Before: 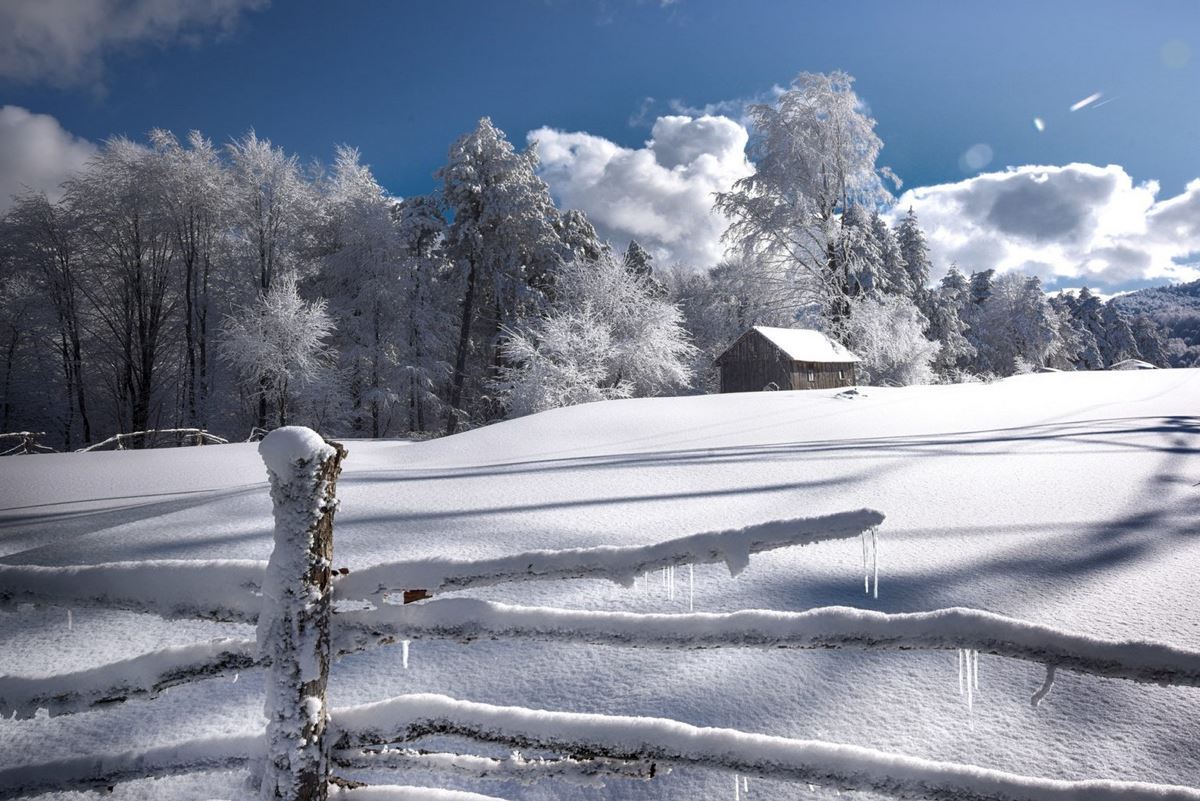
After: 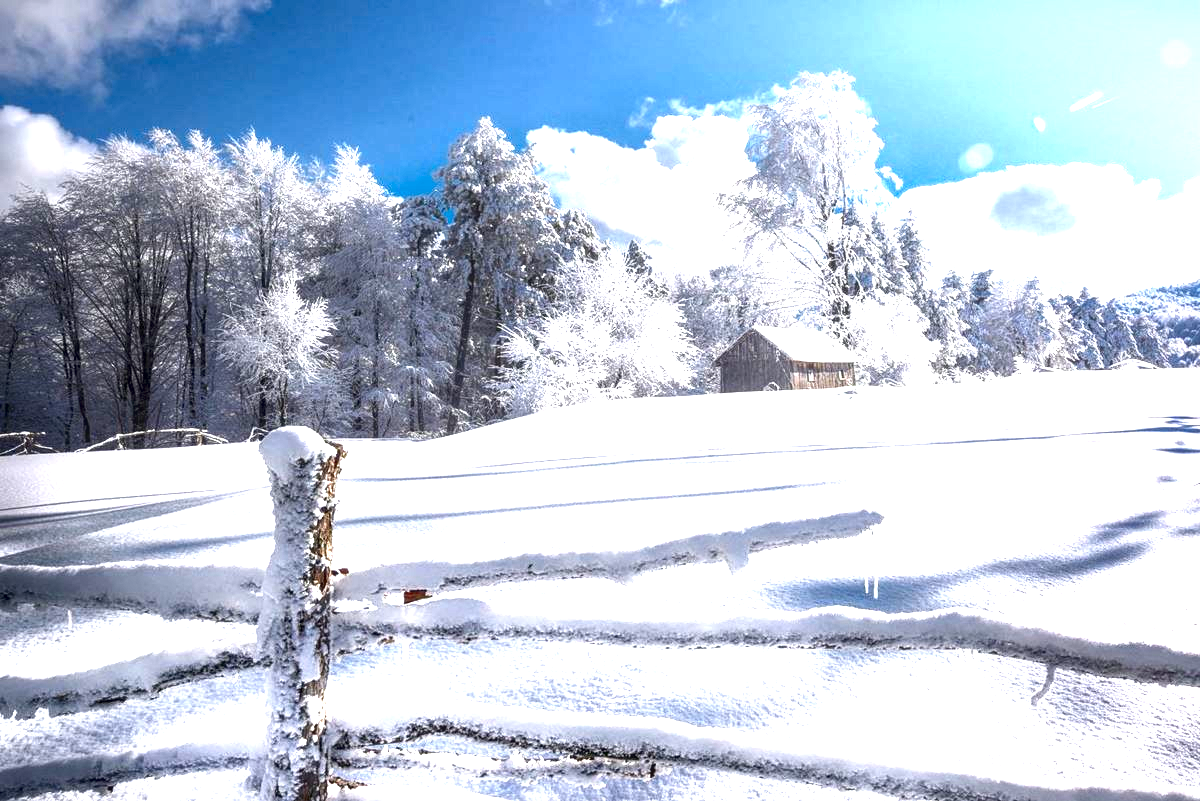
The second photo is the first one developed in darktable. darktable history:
contrast brightness saturation: contrast 0.067, brightness -0.152, saturation 0.109
exposure: black level correction 0.001, exposure 1.816 EV, compensate exposure bias true, compensate highlight preservation false
color zones: curves: ch1 [(0.24, 0.629) (0.75, 0.5)]; ch2 [(0.255, 0.454) (0.745, 0.491)]
local contrast: on, module defaults
